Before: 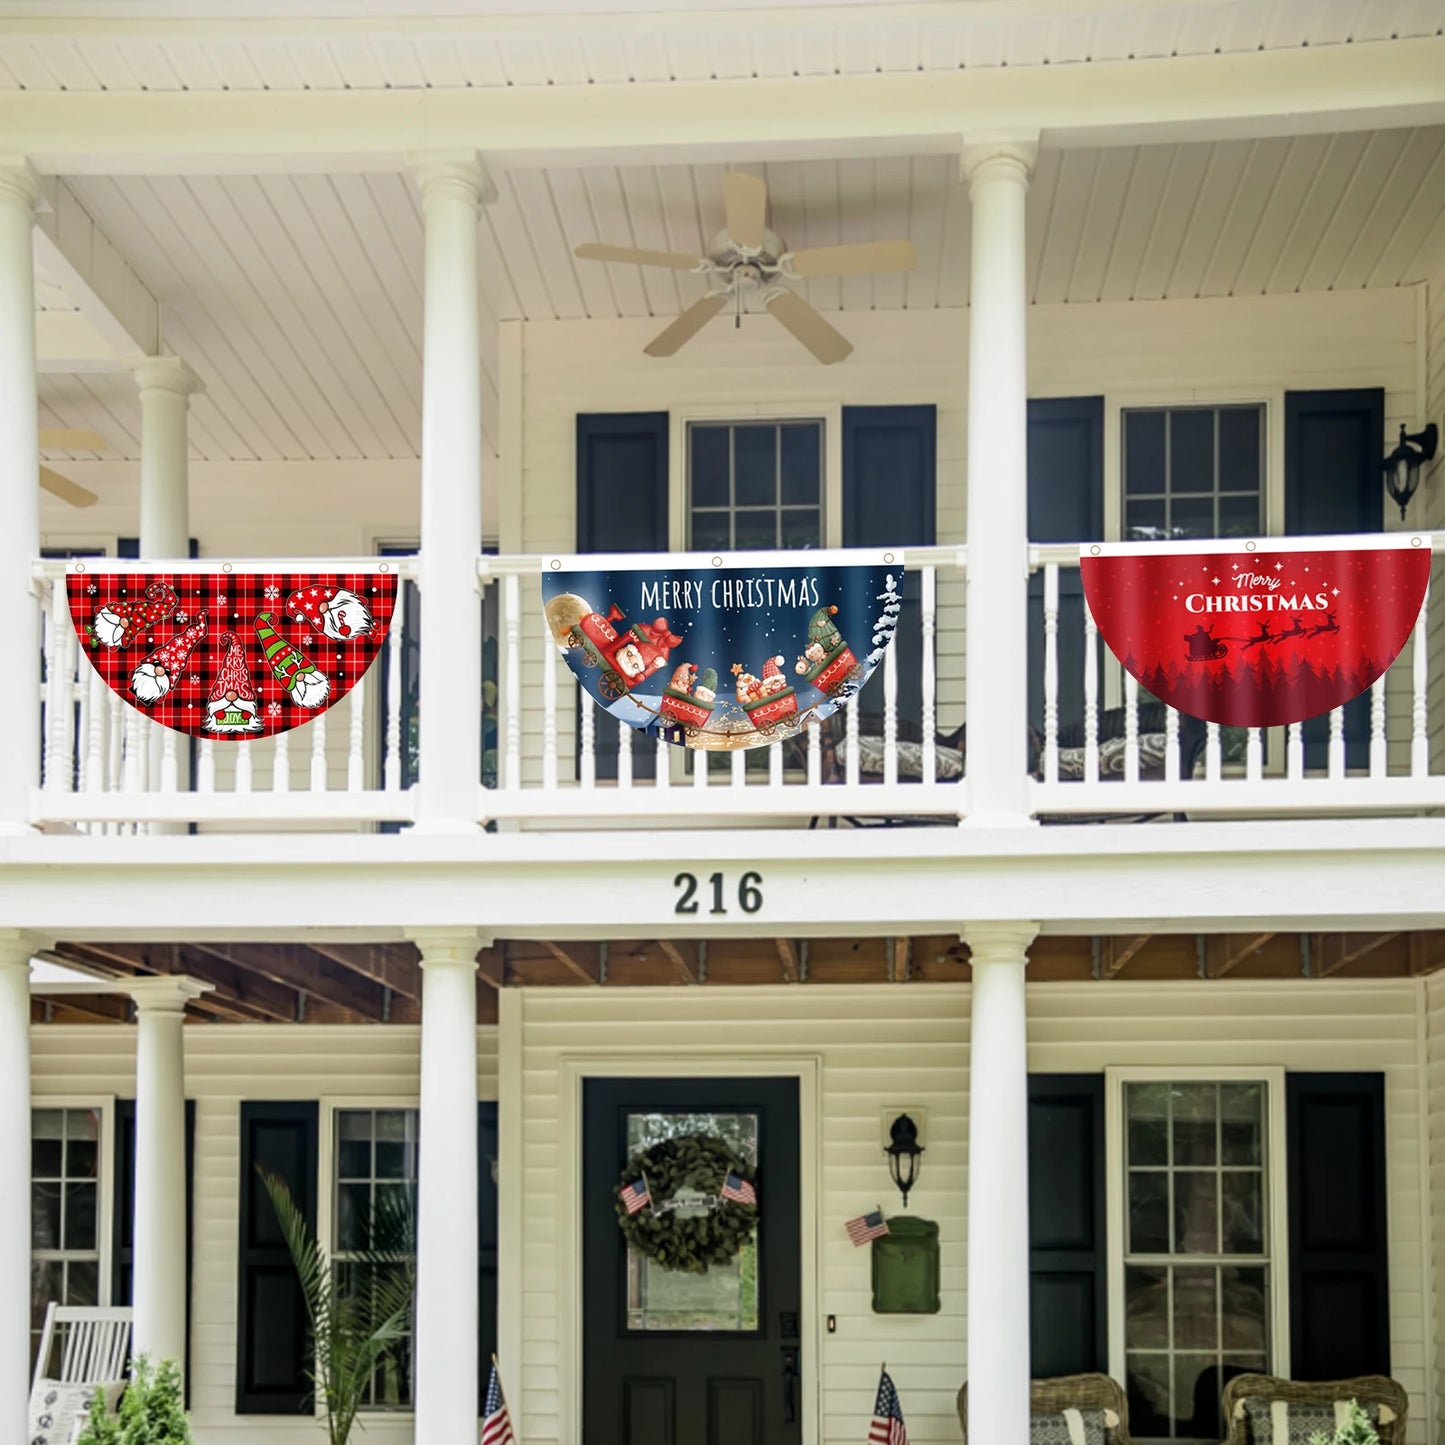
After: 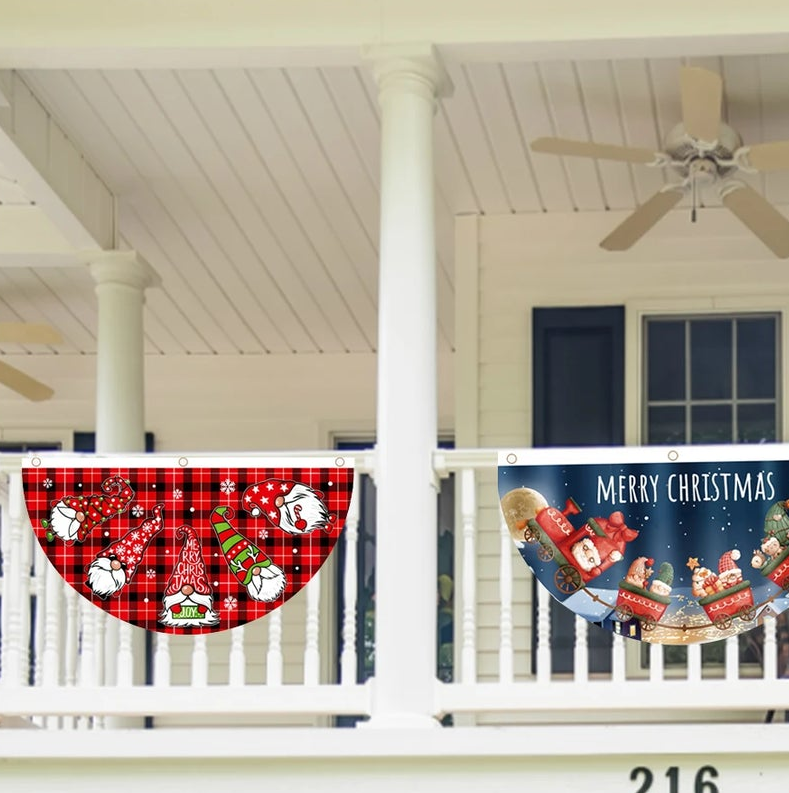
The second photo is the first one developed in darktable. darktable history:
crop and rotate: left 3.051%, top 7.381%, right 42.299%, bottom 37.74%
